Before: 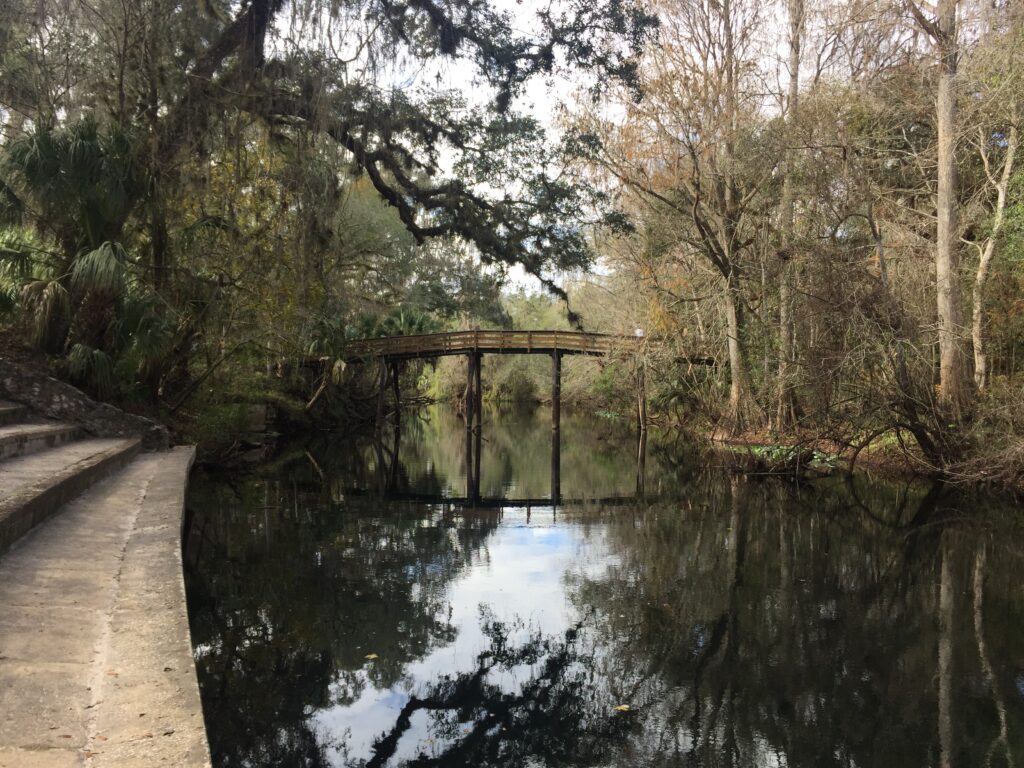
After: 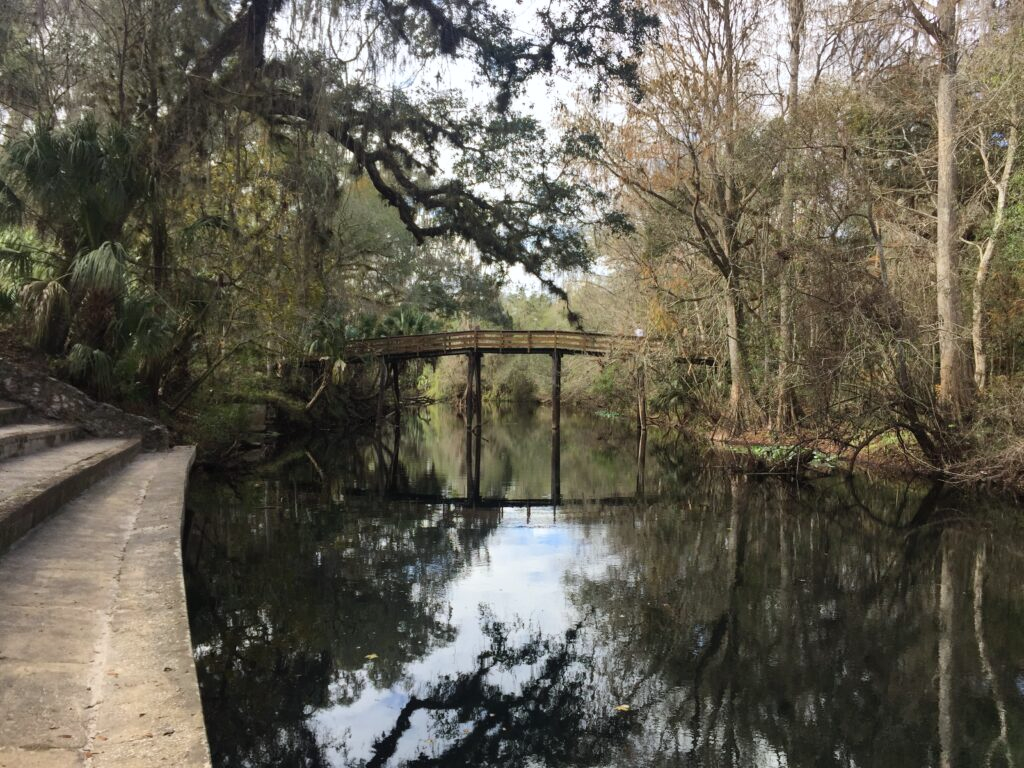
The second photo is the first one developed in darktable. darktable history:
white balance: red 0.988, blue 1.017
shadows and highlights: radius 108.52, shadows 44.07, highlights -67.8, low approximation 0.01, soften with gaussian
